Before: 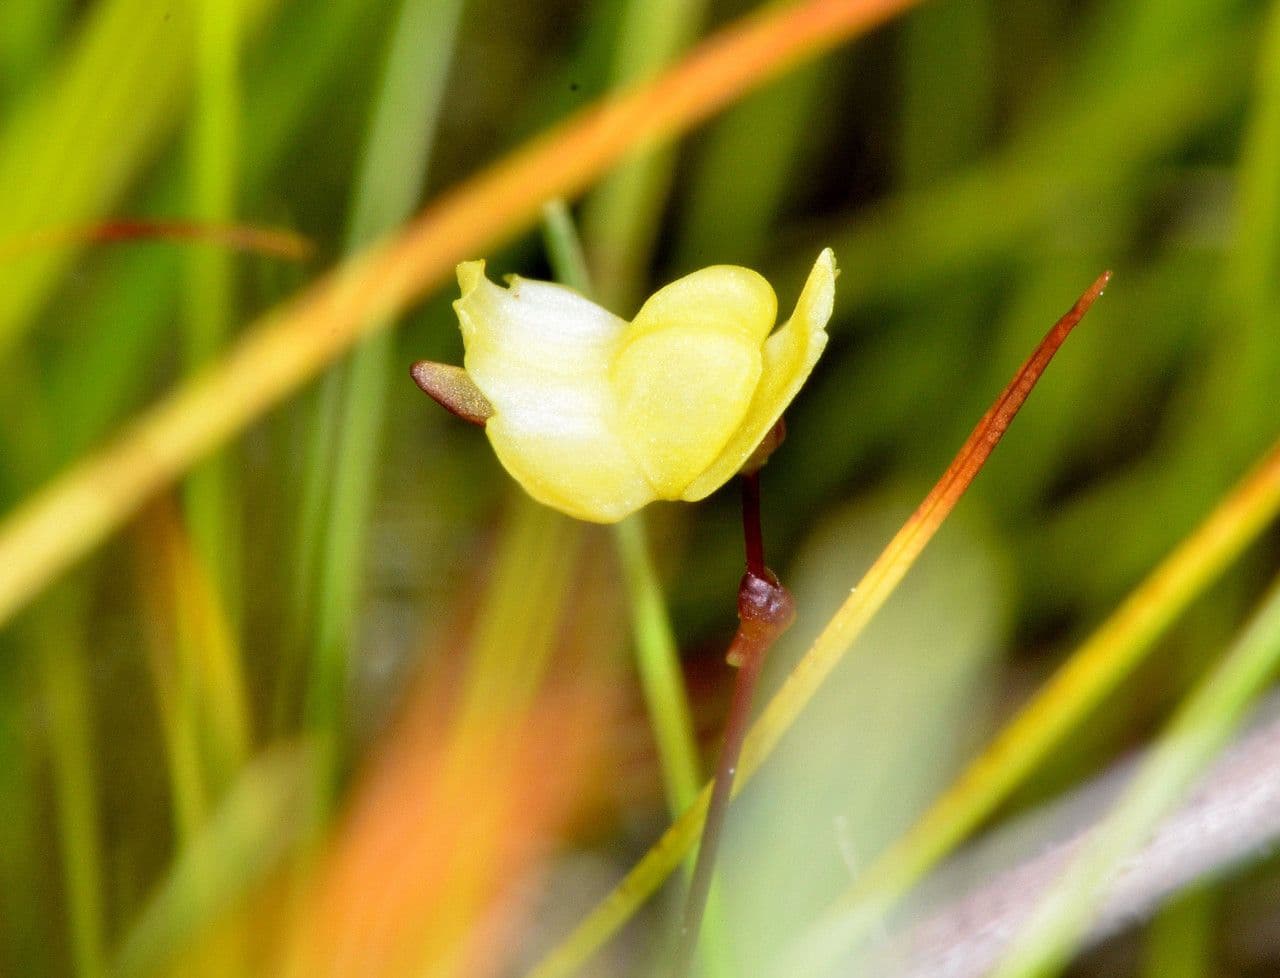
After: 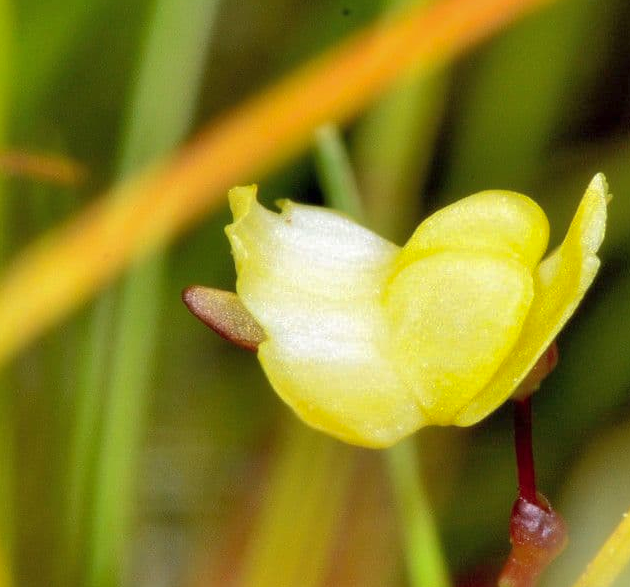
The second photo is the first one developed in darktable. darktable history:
crop: left 17.835%, top 7.675%, right 32.881%, bottom 32.213%
shadows and highlights: on, module defaults
